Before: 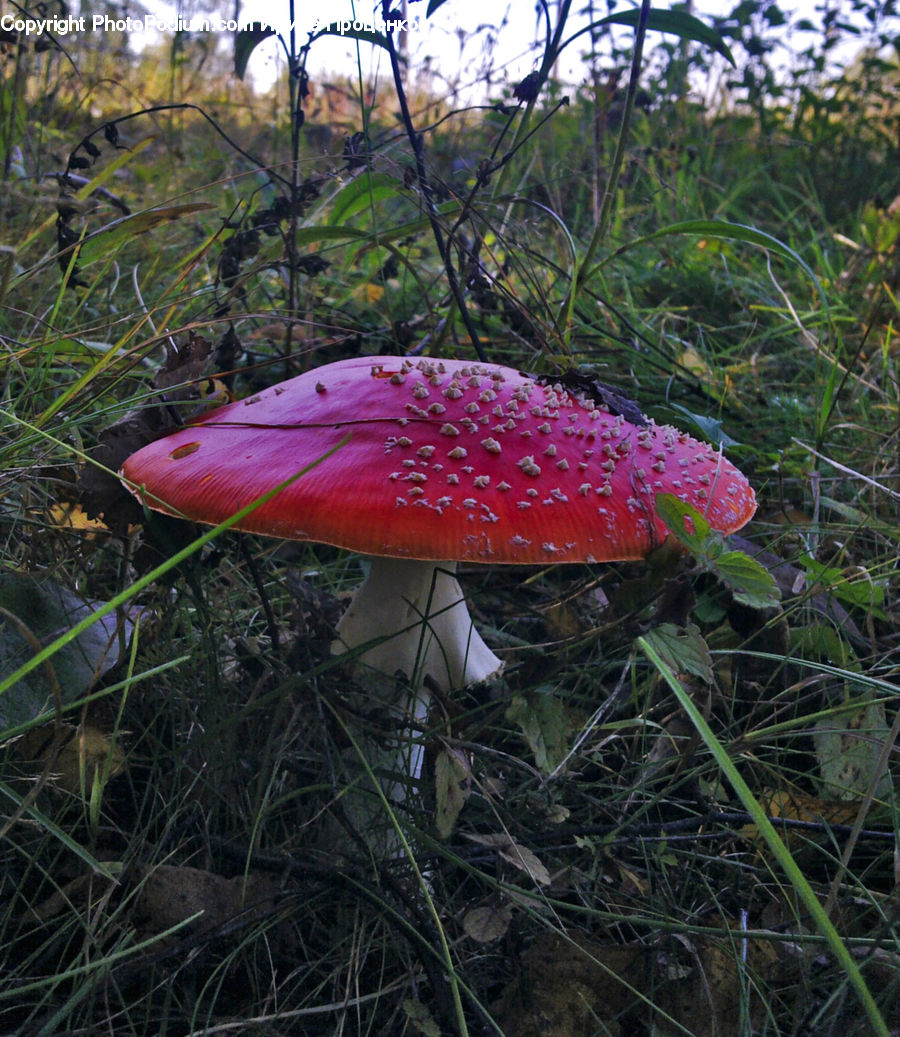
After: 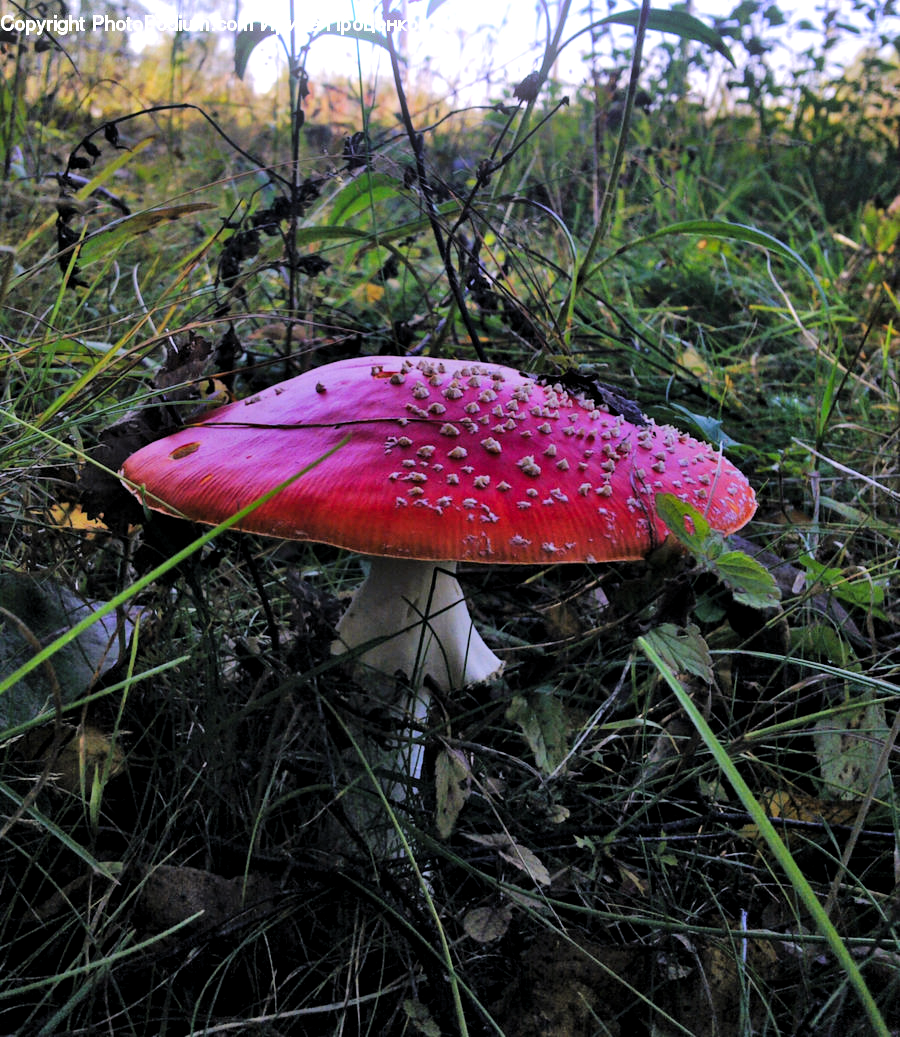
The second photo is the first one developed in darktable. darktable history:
bloom: size 9%, threshold 100%, strength 7%
exposure: exposure 0.178 EV, compensate exposure bias true, compensate highlight preservation false
tone curve: curves: ch0 [(0, 0) (0.004, 0) (0.133, 0.076) (0.325, 0.362) (0.879, 0.885) (1, 1)], color space Lab, linked channels, preserve colors none
levels: levels [0.016, 0.5, 0.996]
